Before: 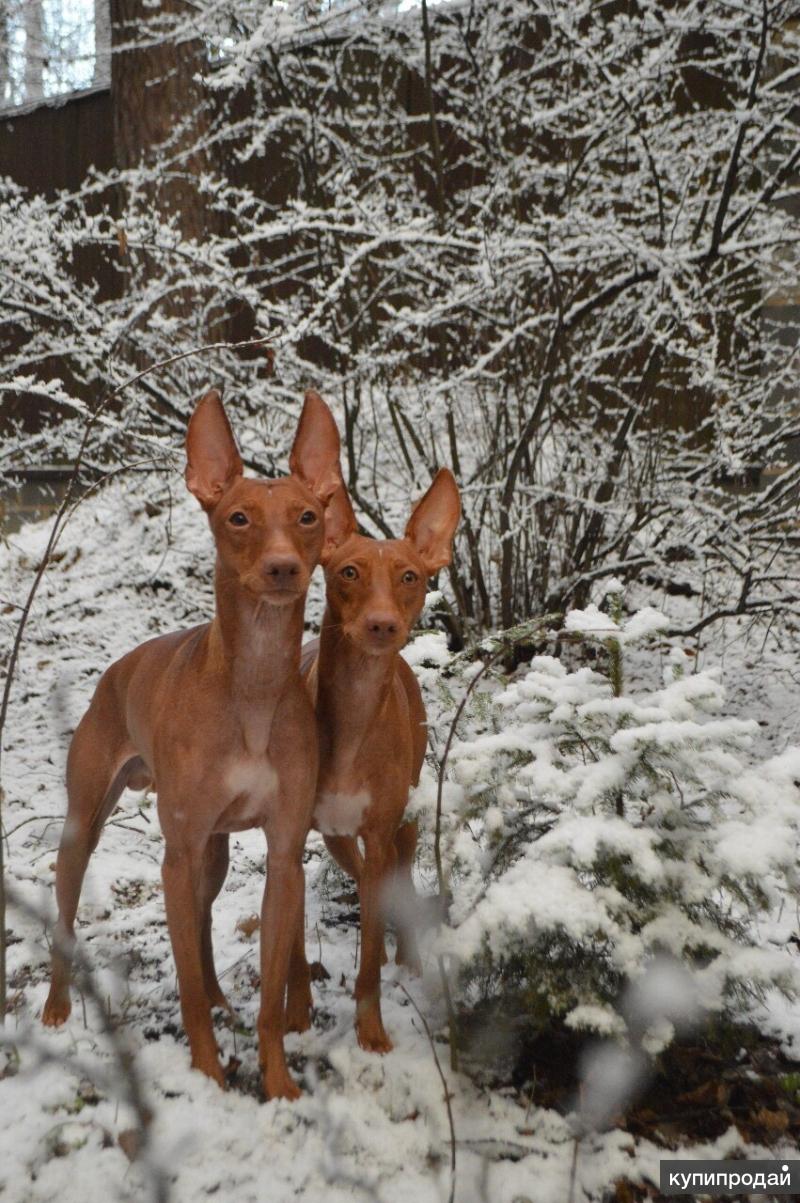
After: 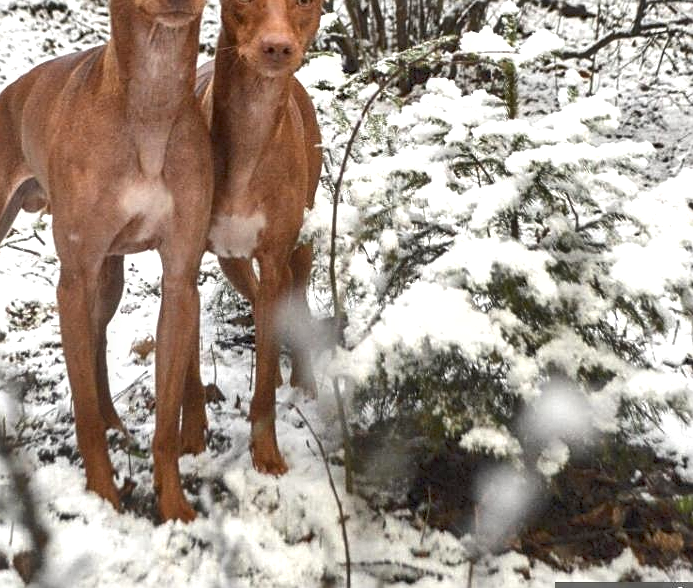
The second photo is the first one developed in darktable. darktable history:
shadows and highlights: low approximation 0.01, soften with gaussian
exposure: black level correction 0.001, exposure 0.955 EV, compensate exposure bias true, compensate highlight preservation false
crop and rotate: left 13.306%, top 48.129%, bottom 2.928%
sharpen: amount 0.478
rgb curve: curves: ch0 [(0, 0) (0.093, 0.159) (0.241, 0.265) (0.414, 0.42) (1, 1)], compensate middle gray true, preserve colors basic power
contrast brightness saturation: saturation -0.17
local contrast: detail 130%
